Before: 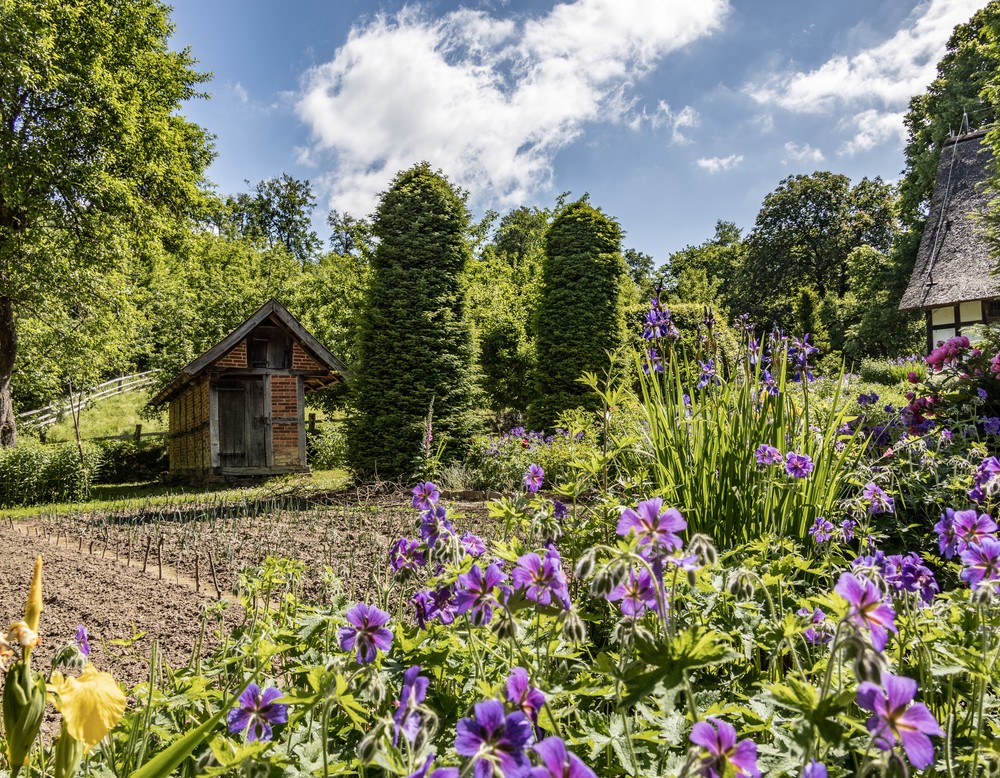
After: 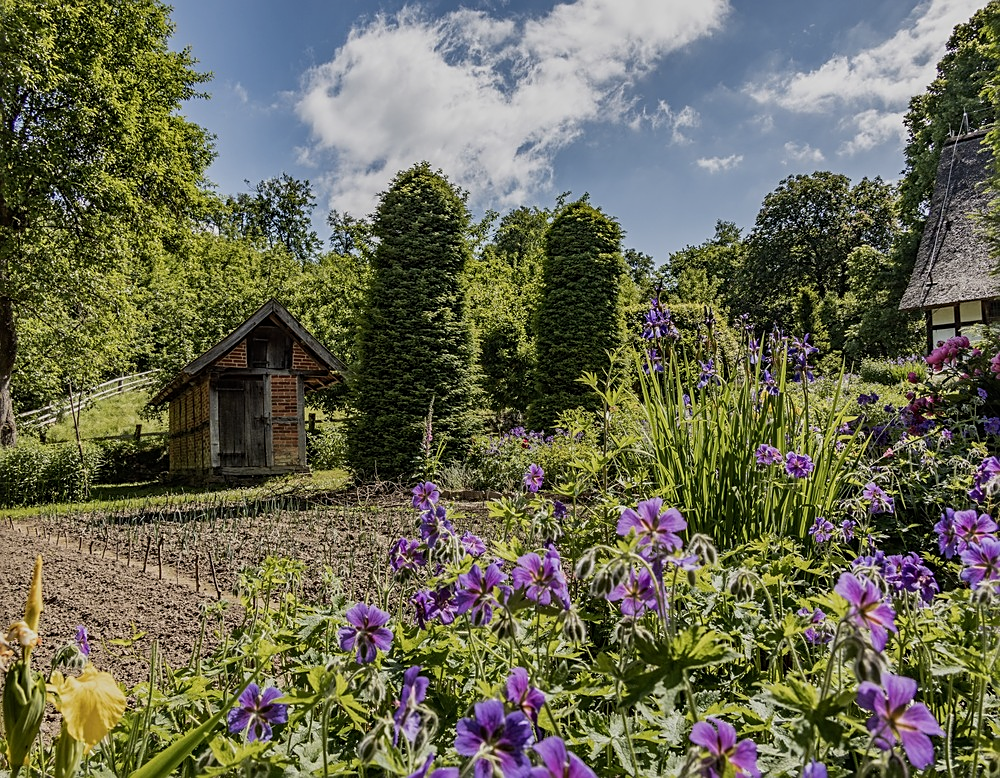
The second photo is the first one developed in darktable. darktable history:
shadows and highlights: shadows 30.71, highlights -62.93, soften with gaussian
exposure: exposure -0.557 EV, compensate exposure bias true, compensate highlight preservation false
sharpen: on, module defaults
